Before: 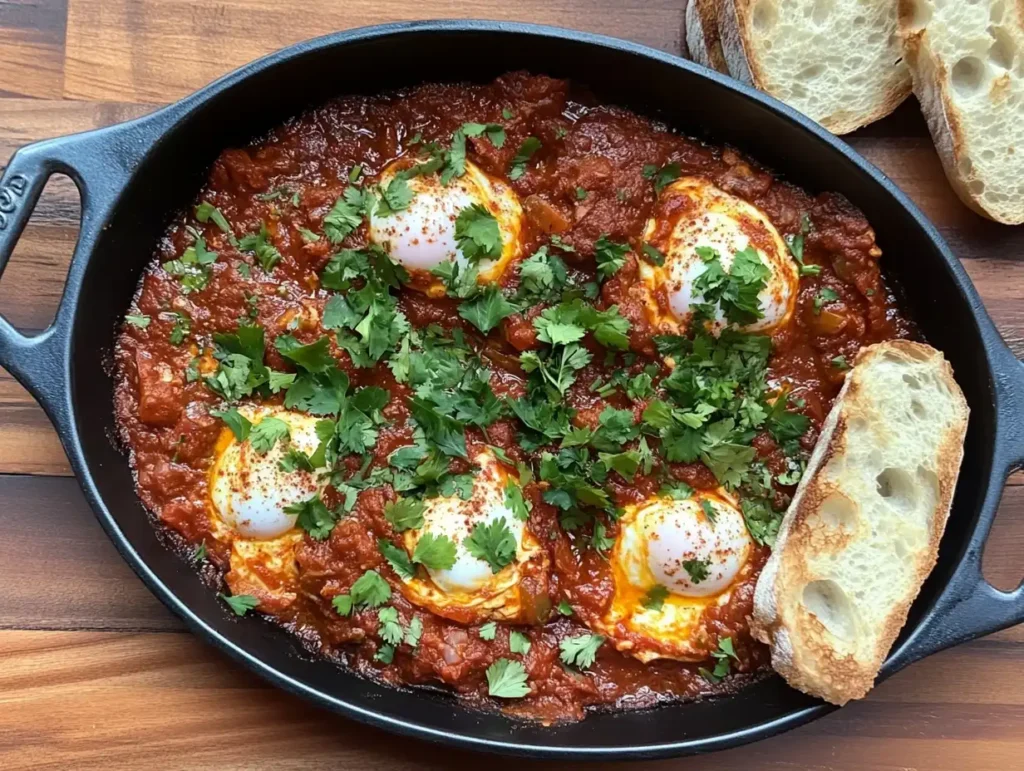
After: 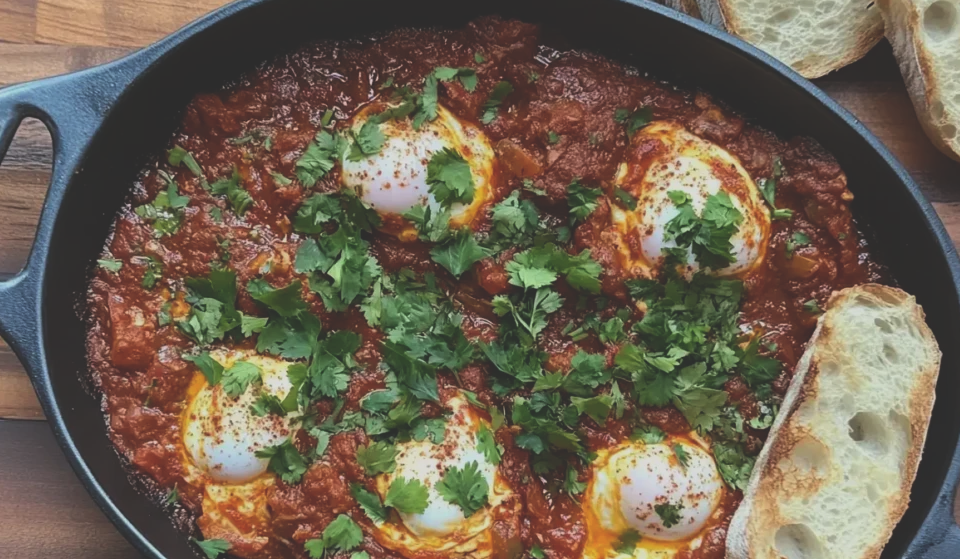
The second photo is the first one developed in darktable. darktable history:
crop: left 2.737%, top 7.287%, right 3.421%, bottom 20.179%
exposure: black level correction -0.036, exposure -0.497 EV, compensate highlight preservation false
